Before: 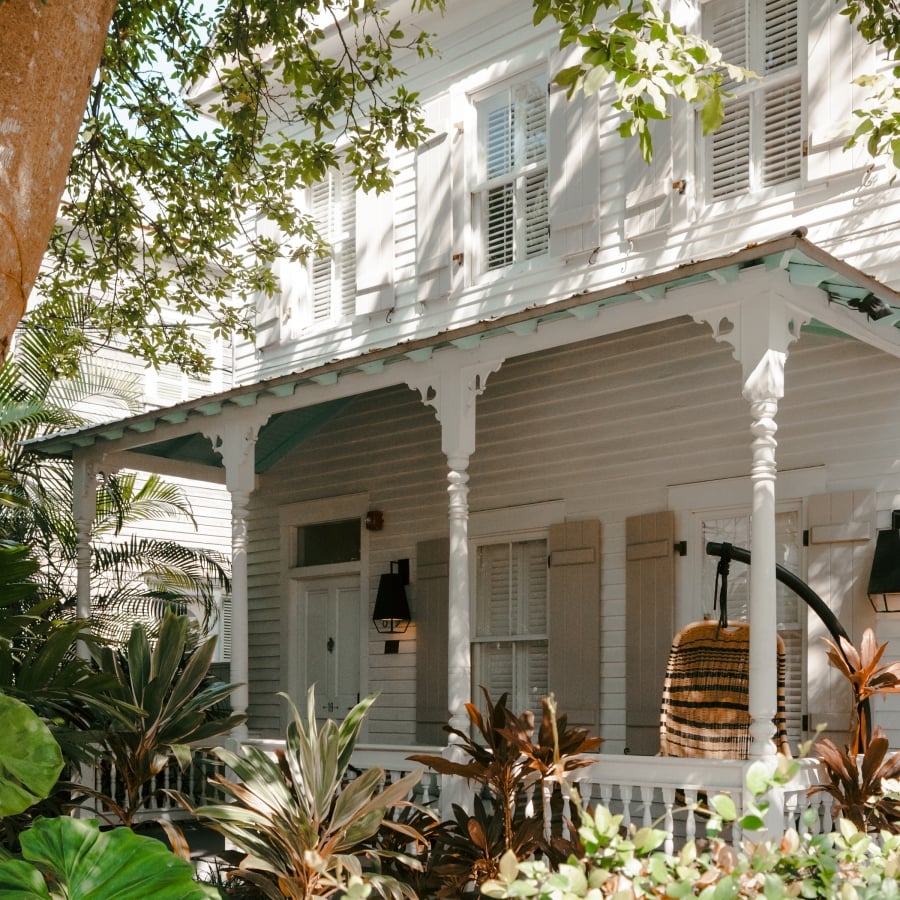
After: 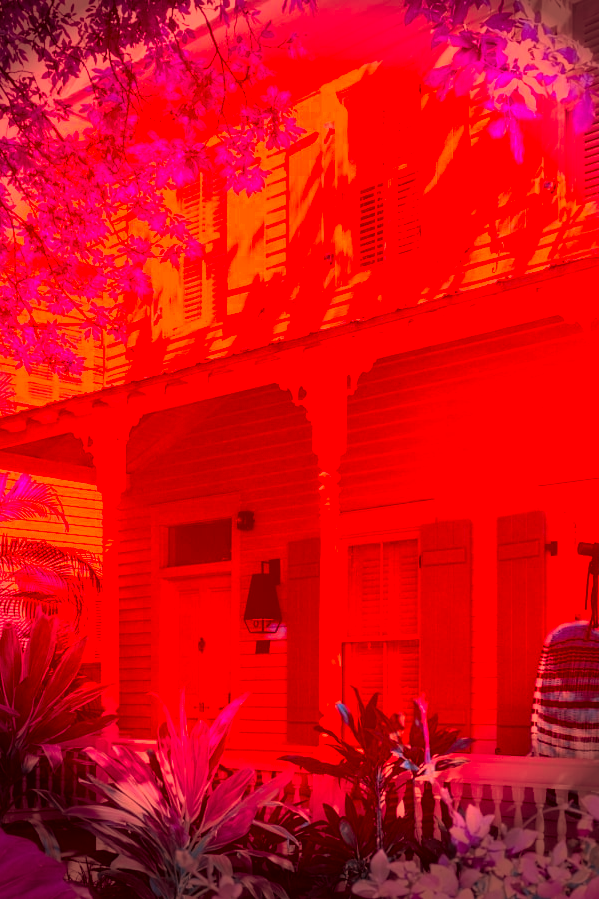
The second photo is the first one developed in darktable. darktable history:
vignetting: fall-off start 76.42%, fall-off radius 27.36%, brightness -0.872, center (0.037, -0.09), width/height ratio 0.971
crop and rotate: left 14.436%, right 18.898%
color correction: highlights a* -39.68, highlights b* -40, shadows a* -40, shadows b* -40, saturation -3
